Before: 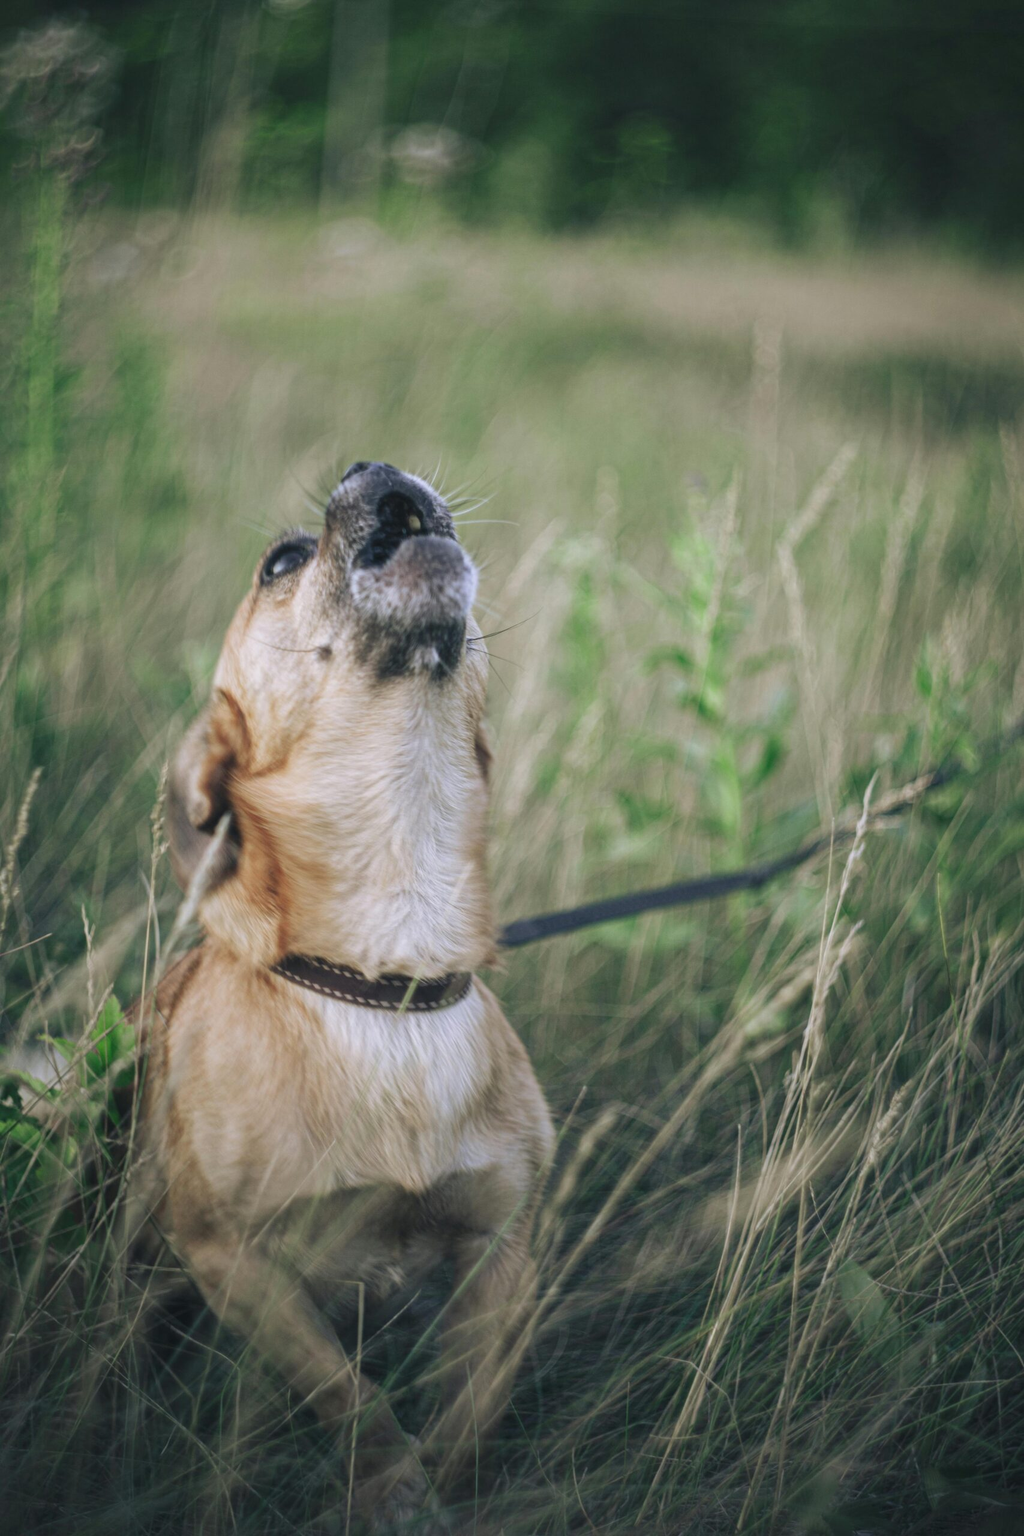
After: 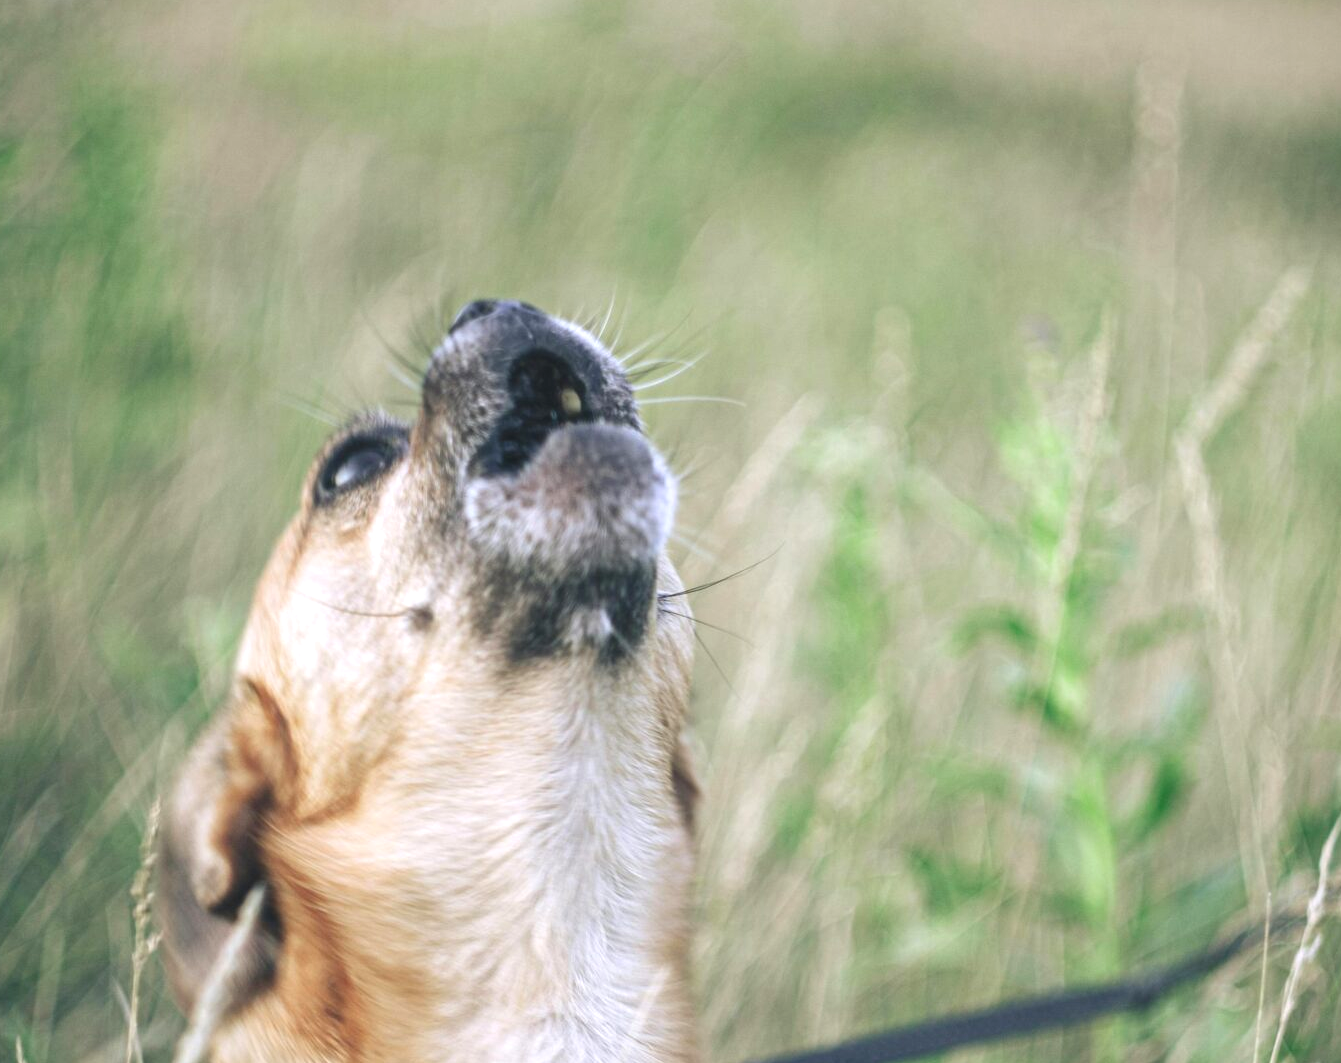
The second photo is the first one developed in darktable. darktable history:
exposure: black level correction 0, exposure 0.6 EV, compensate exposure bias true, compensate highlight preservation false
crop: left 7.036%, top 18.398%, right 14.379%, bottom 40.043%
